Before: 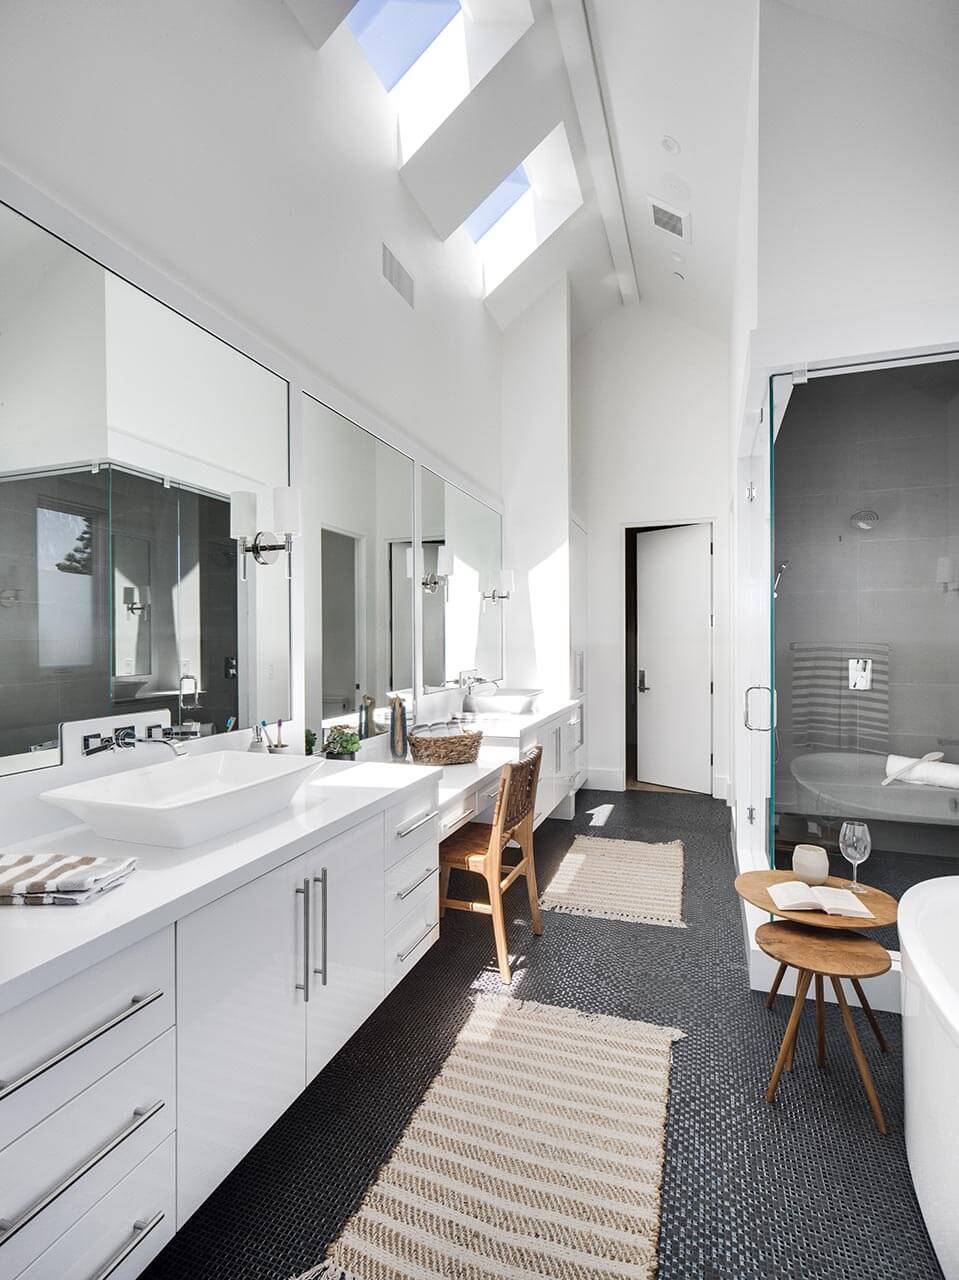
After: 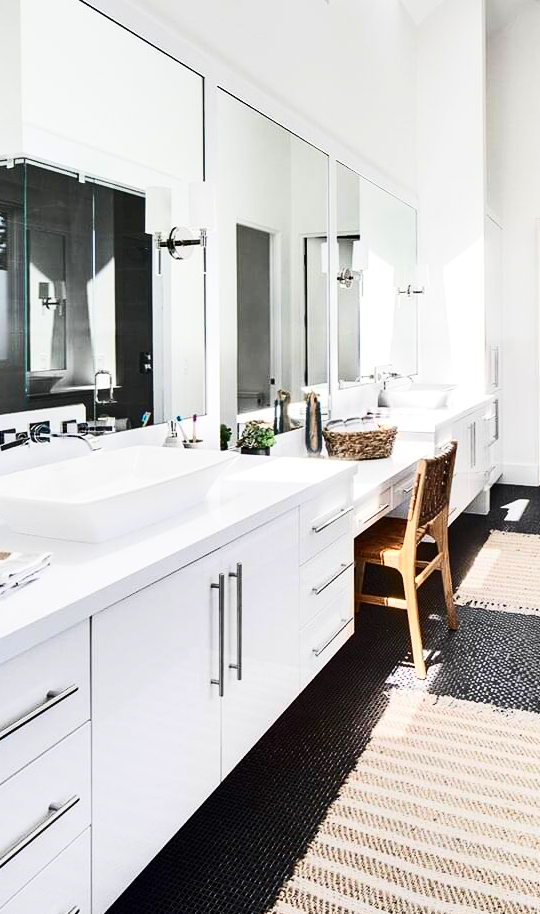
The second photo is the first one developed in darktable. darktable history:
crop: left 8.966%, top 23.852%, right 34.699%, bottom 4.703%
contrast brightness saturation: contrast 0.4, brightness 0.05, saturation 0.25
